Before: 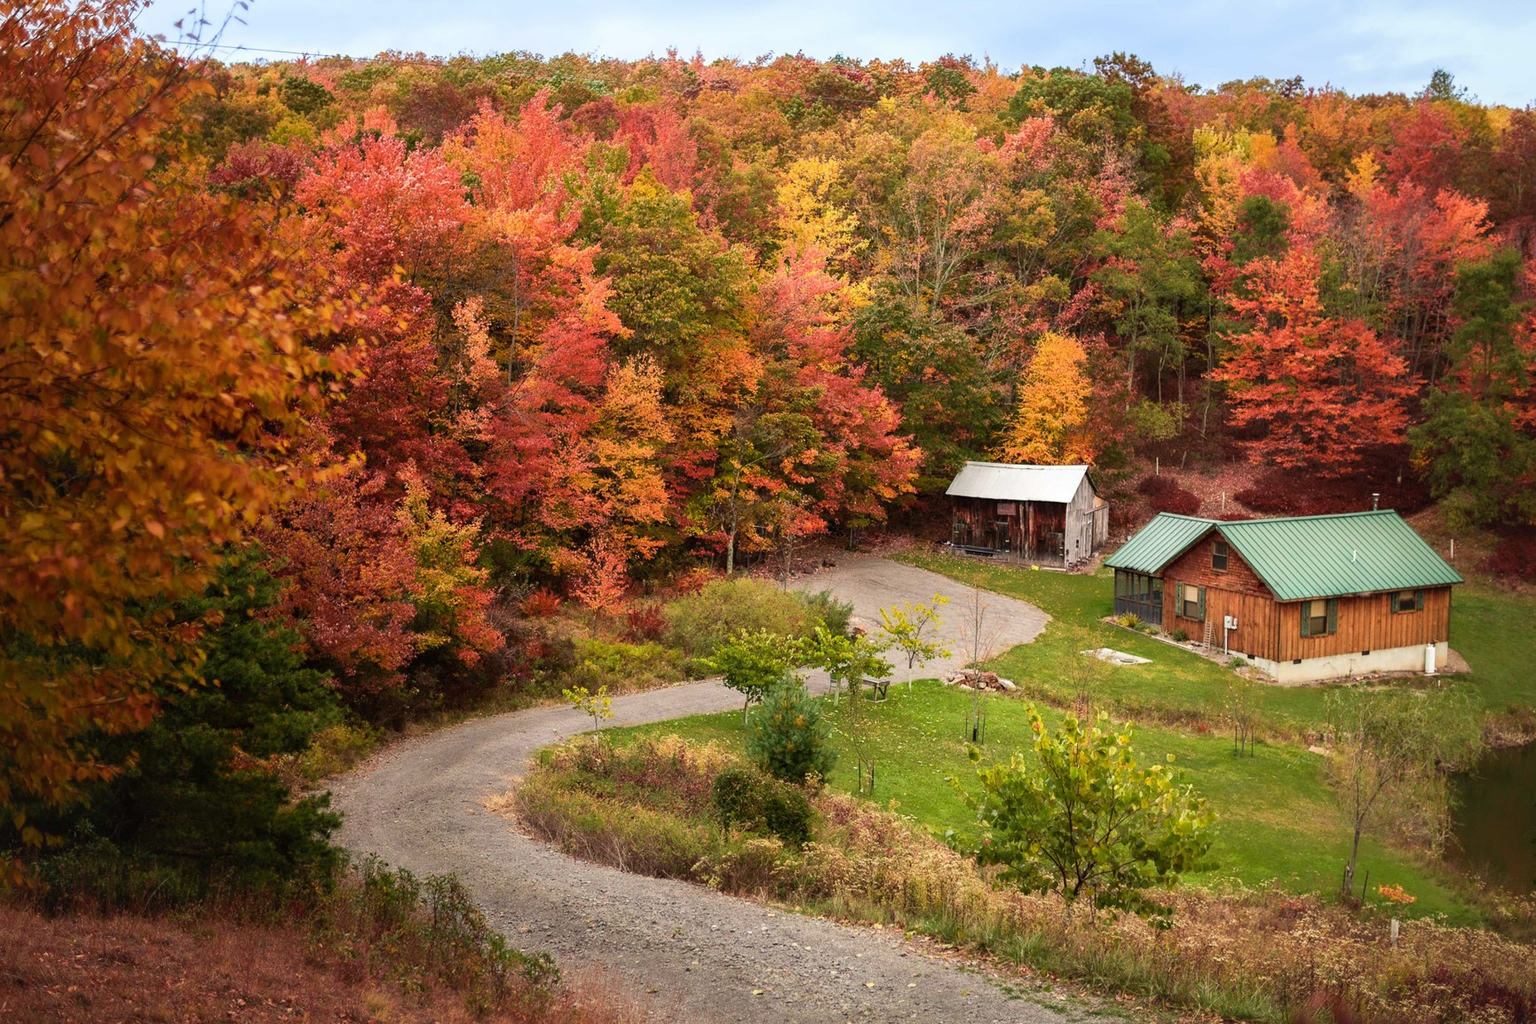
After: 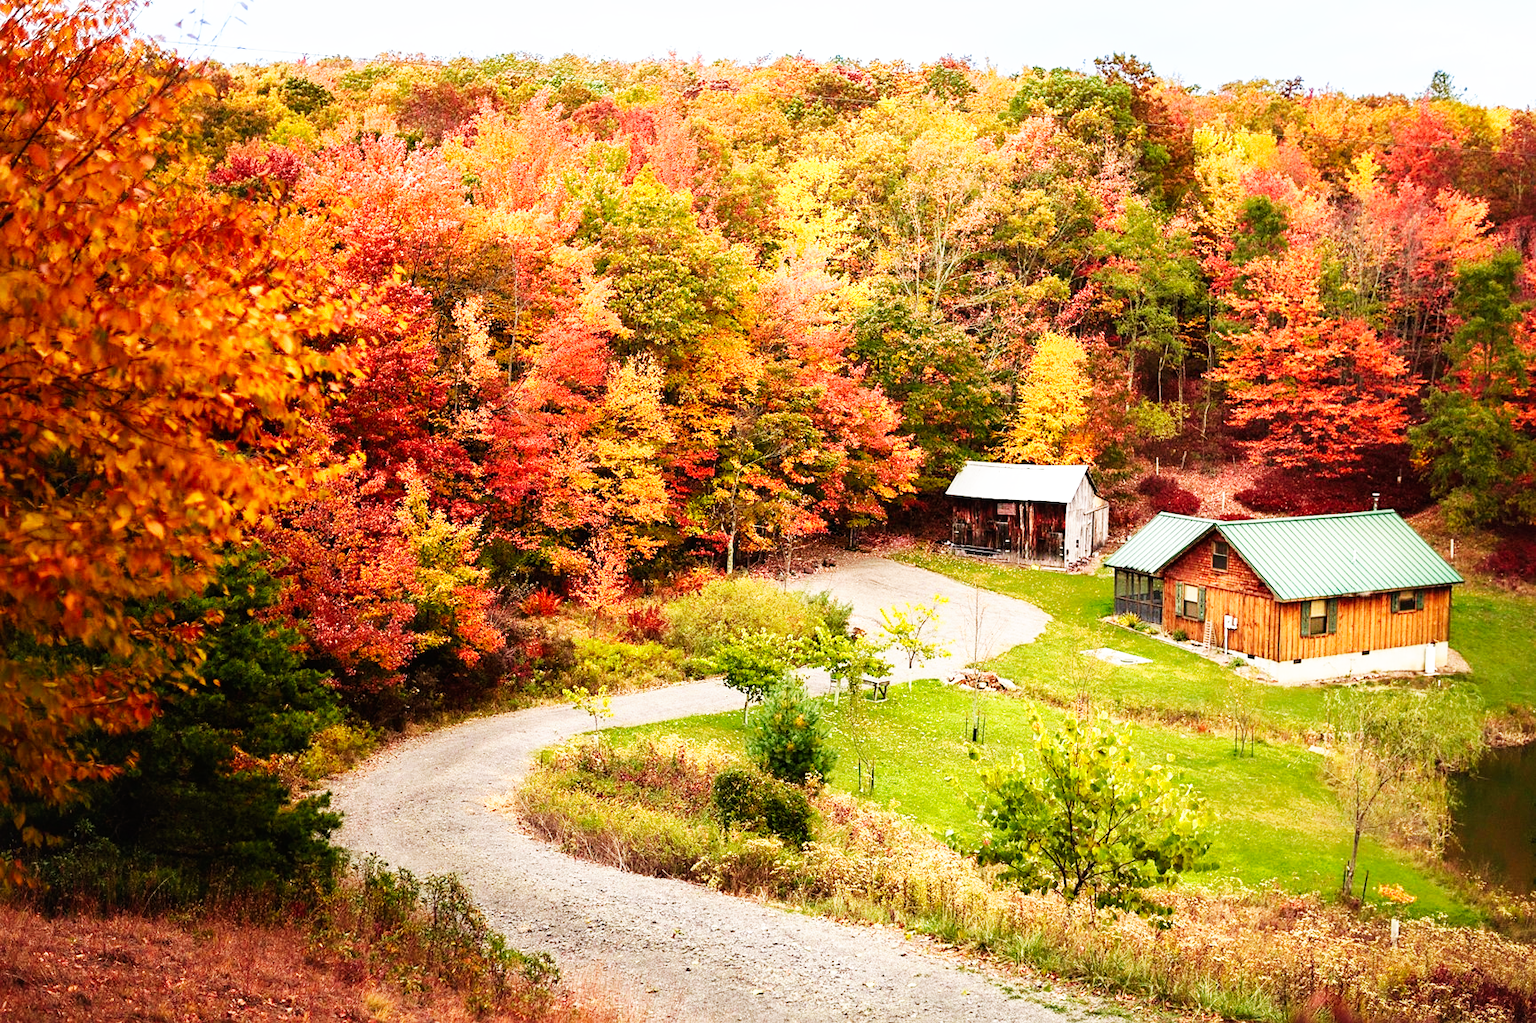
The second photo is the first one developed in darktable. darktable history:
base curve: curves: ch0 [(0, 0) (0.007, 0.004) (0.027, 0.03) (0.046, 0.07) (0.207, 0.54) (0.442, 0.872) (0.673, 0.972) (1, 1)], preserve colors none
sharpen: amount 0.2
exposure: exposure 0.078 EV, compensate highlight preservation false
